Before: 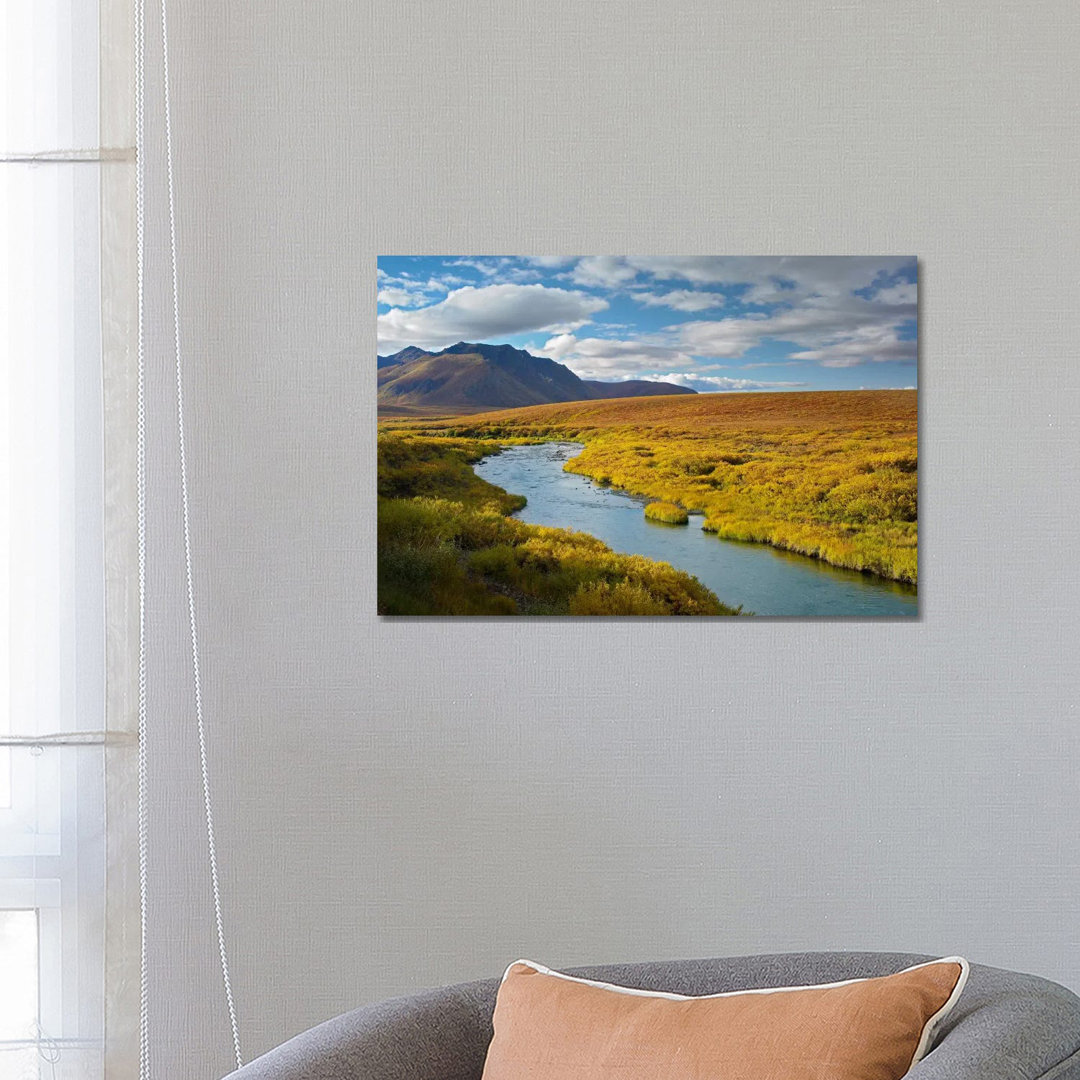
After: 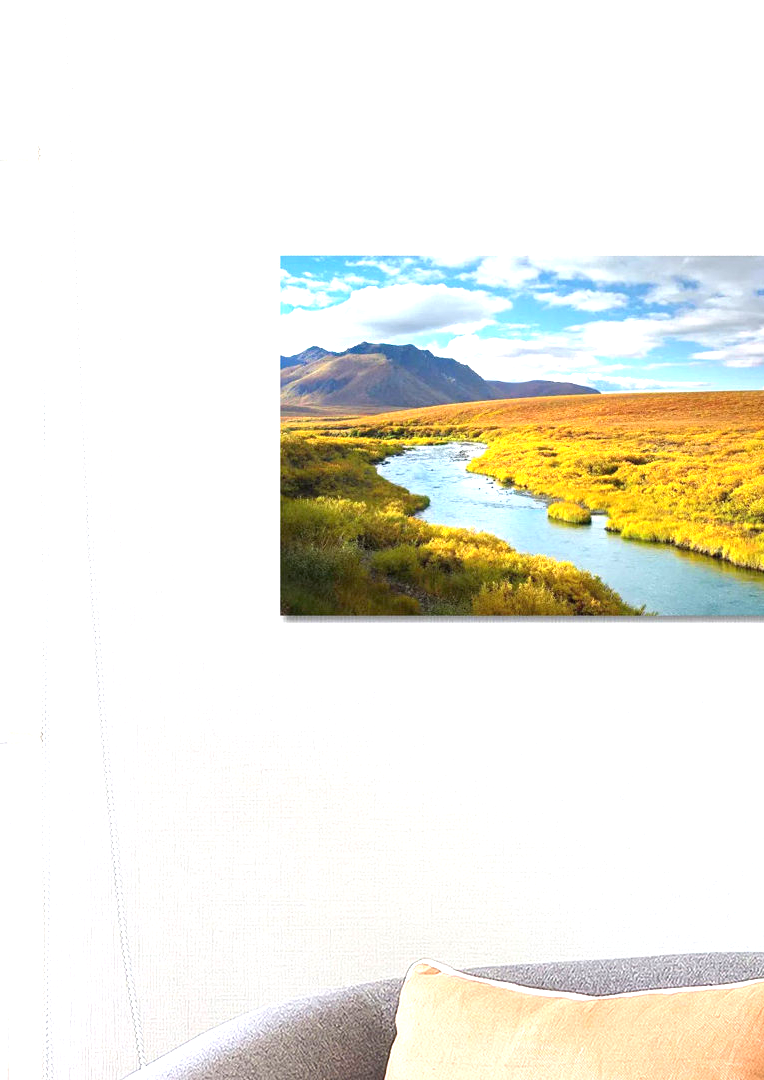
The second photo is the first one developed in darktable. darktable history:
crop and rotate: left 9.061%, right 20.142%
tone equalizer: on, module defaults
exposure: black level correction 0, exposure 1.379 EV, compensate exposure bias true, compensate highlight preservation false
